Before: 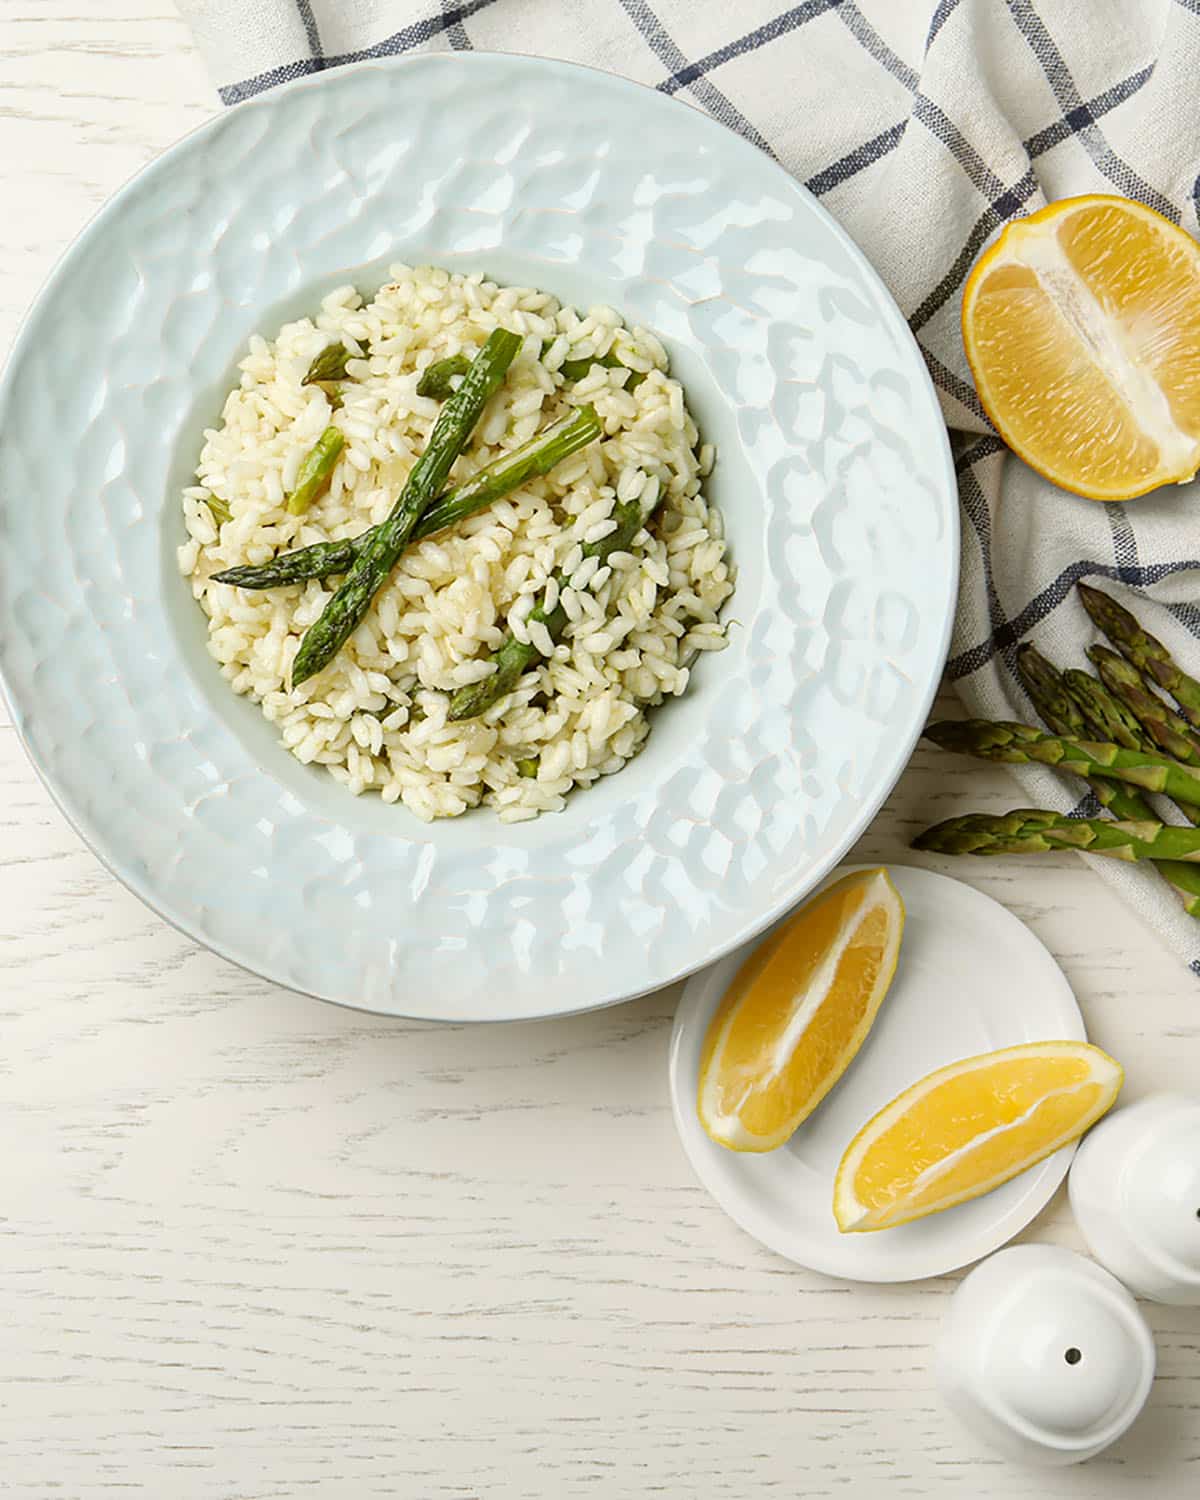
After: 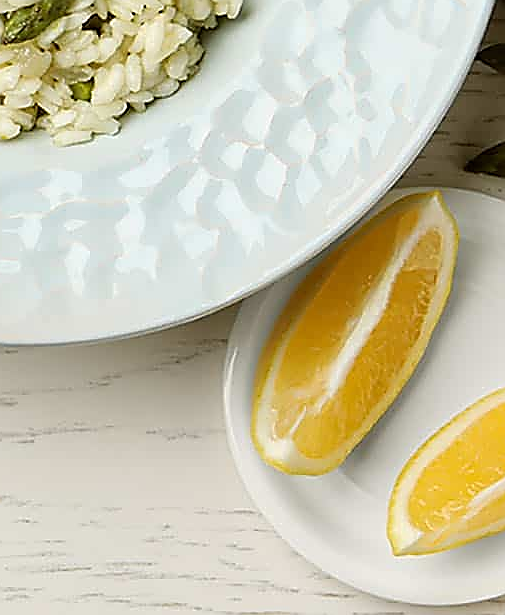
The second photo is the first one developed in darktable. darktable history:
crop: left 37.221%, top 45.169%, right 20.63%, bottom 13.777%
sharpen: radius 1.4, amount 1.25, threshold 0.7
